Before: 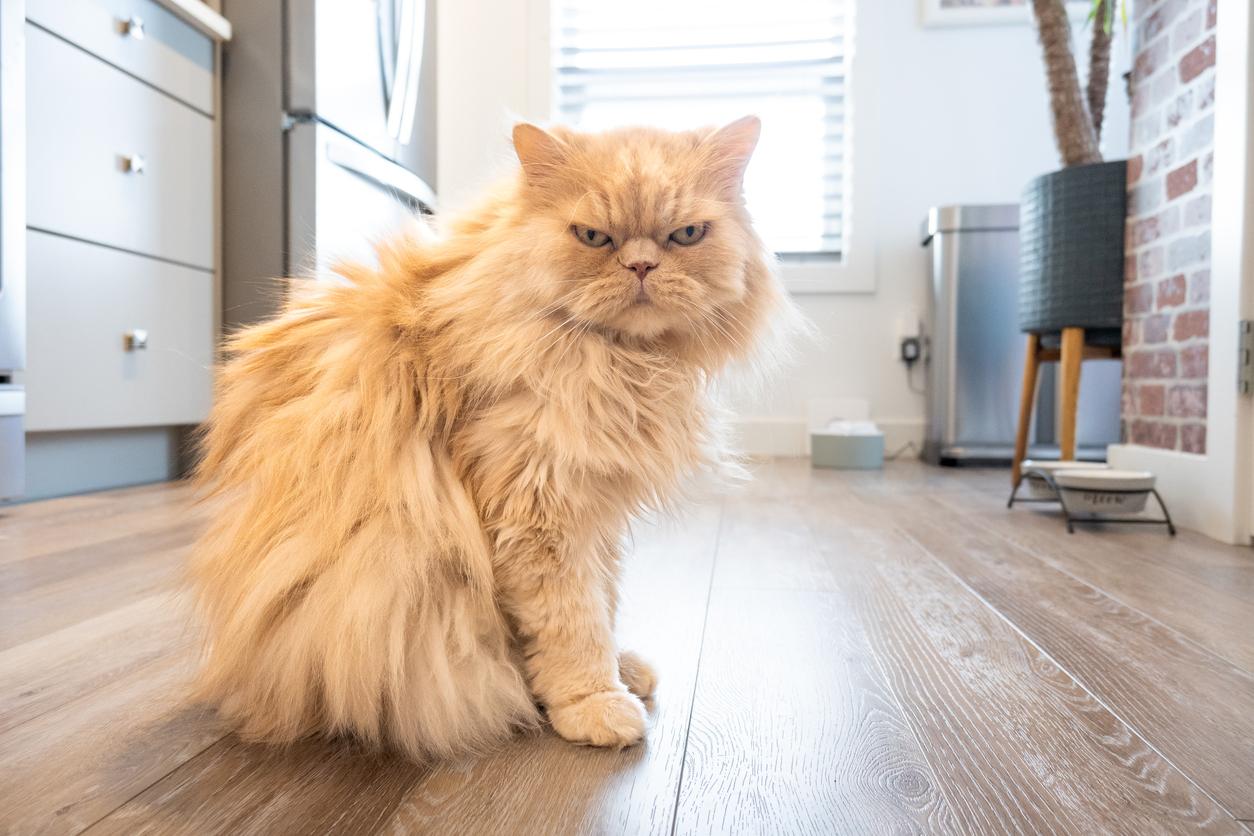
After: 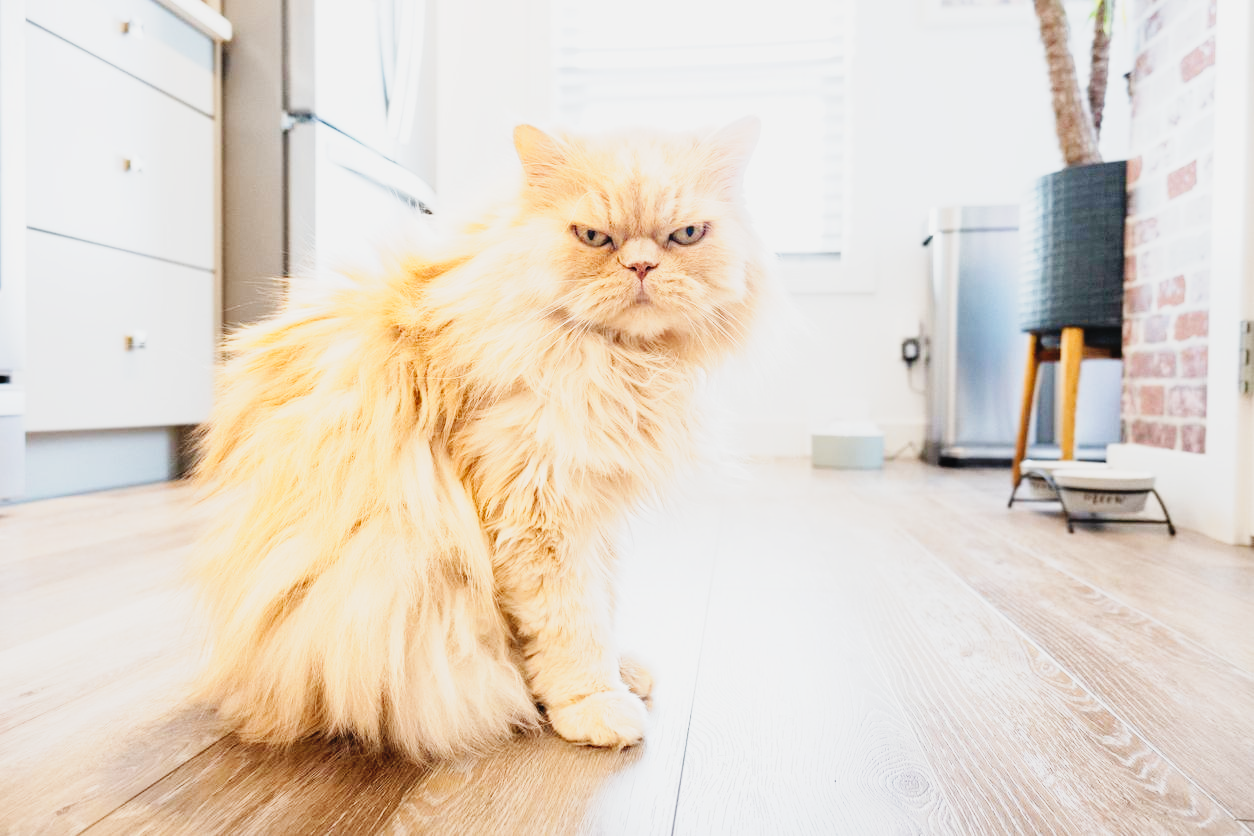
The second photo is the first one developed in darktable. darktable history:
tone curve: curves: ch0 [(0, 0.026) (0.155, 0.133) (0.272, 0.34) (0.434, 0.625) (0.676, 0.871) (0.994, 0.955)], preserve colors none
